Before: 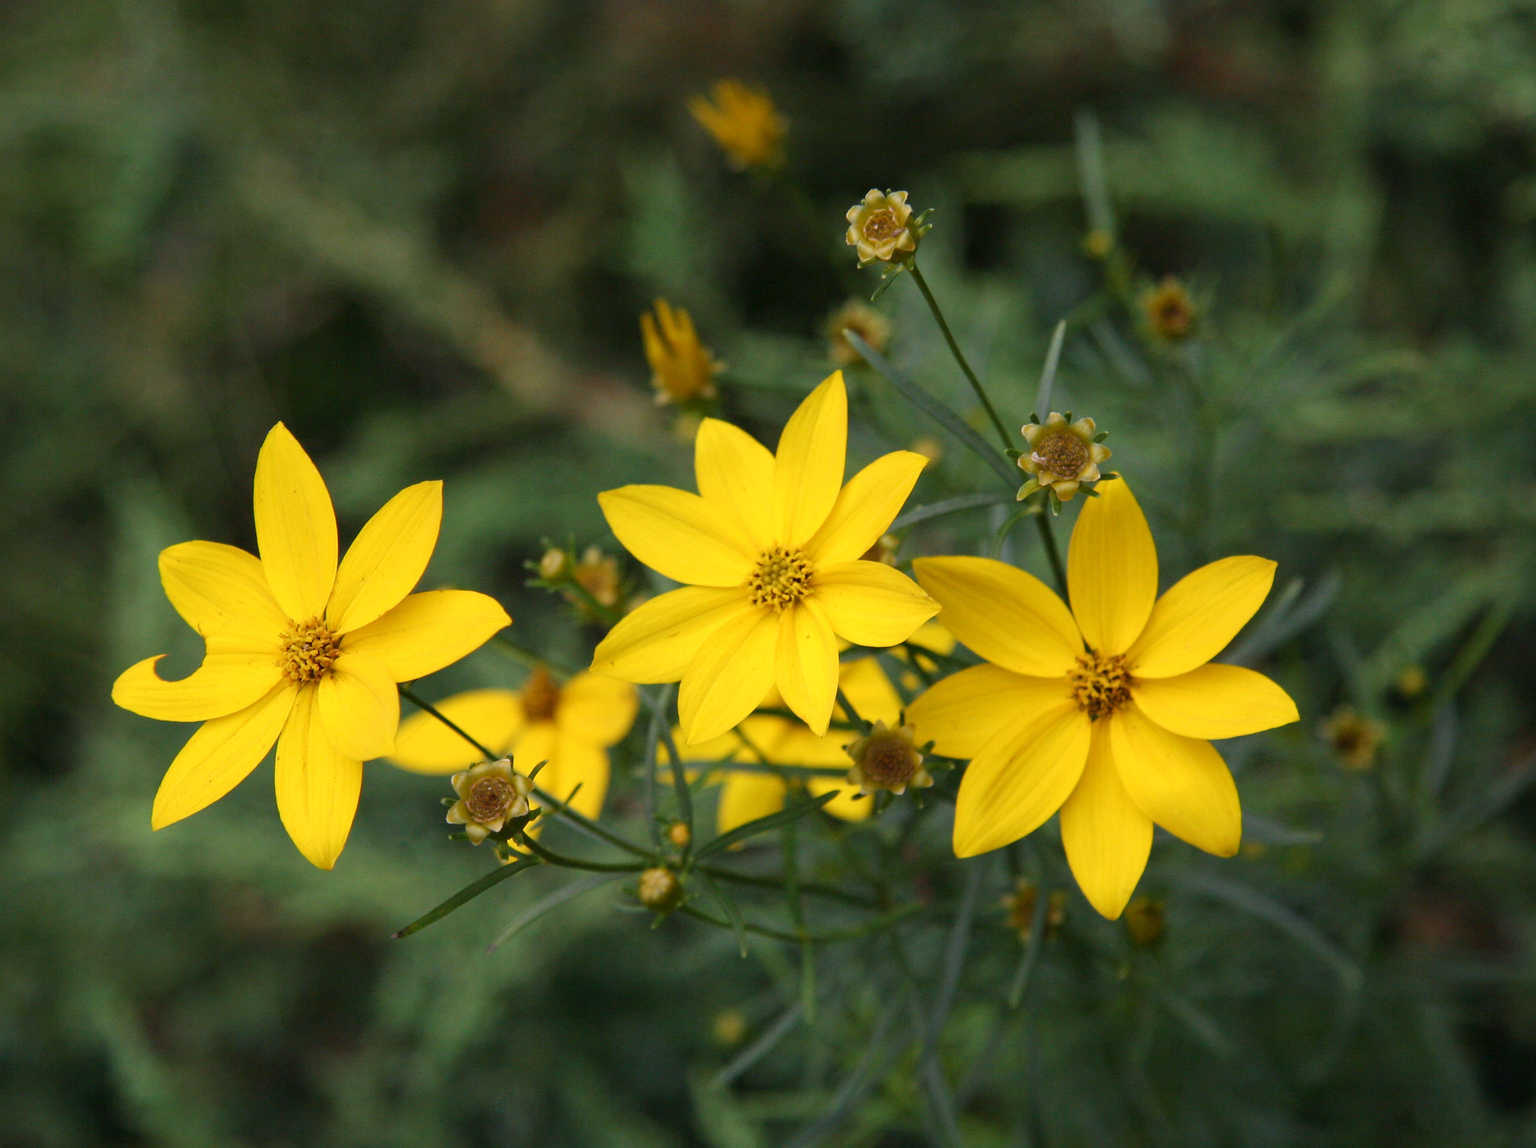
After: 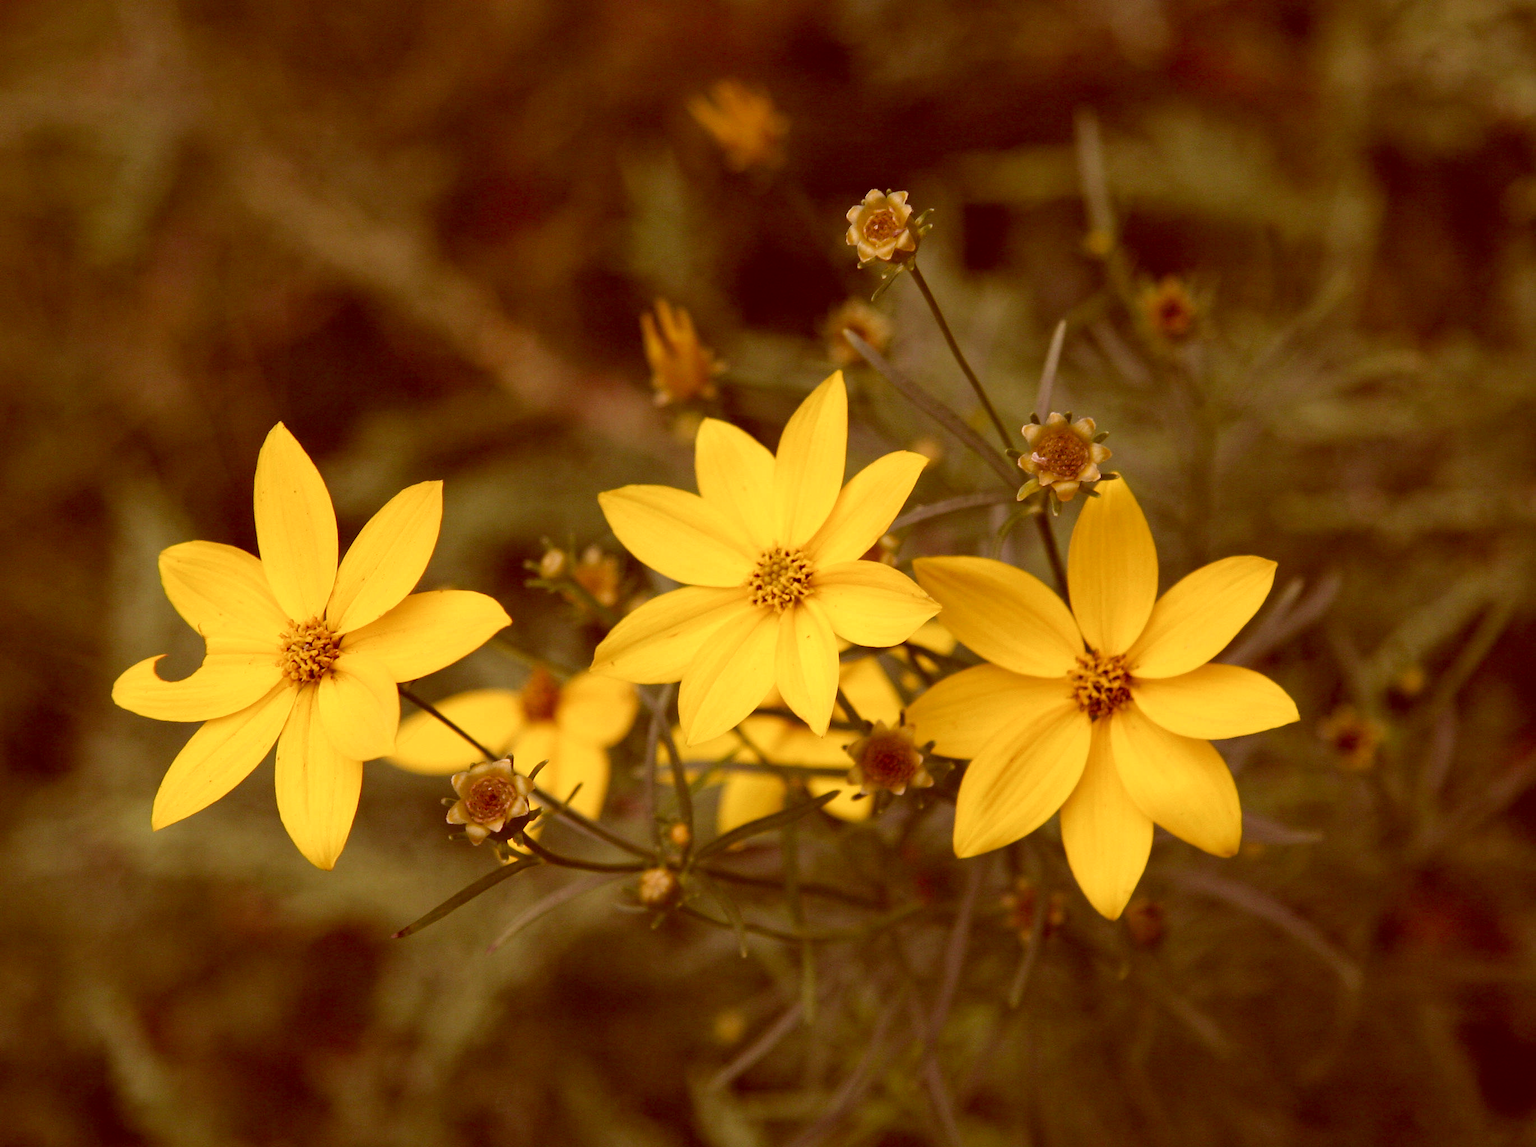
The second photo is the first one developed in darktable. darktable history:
color correction: highlights a* 9.13, highlights b* 8.66, shadows a* 39.79, shadows b* 39.9, saturation 0.81
